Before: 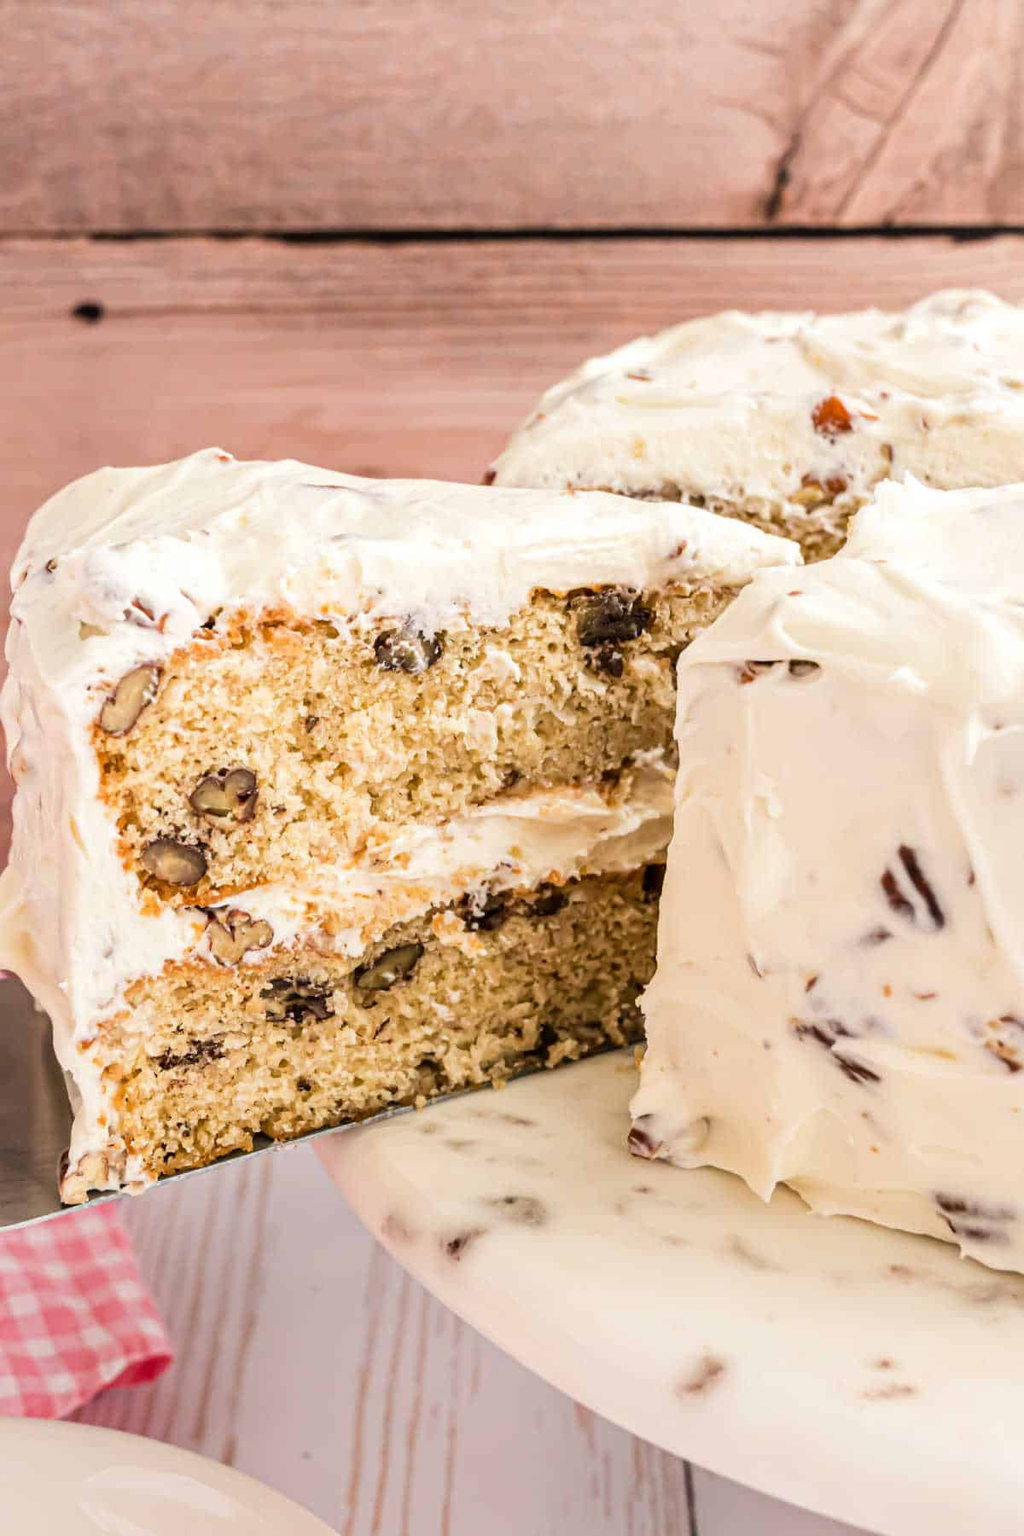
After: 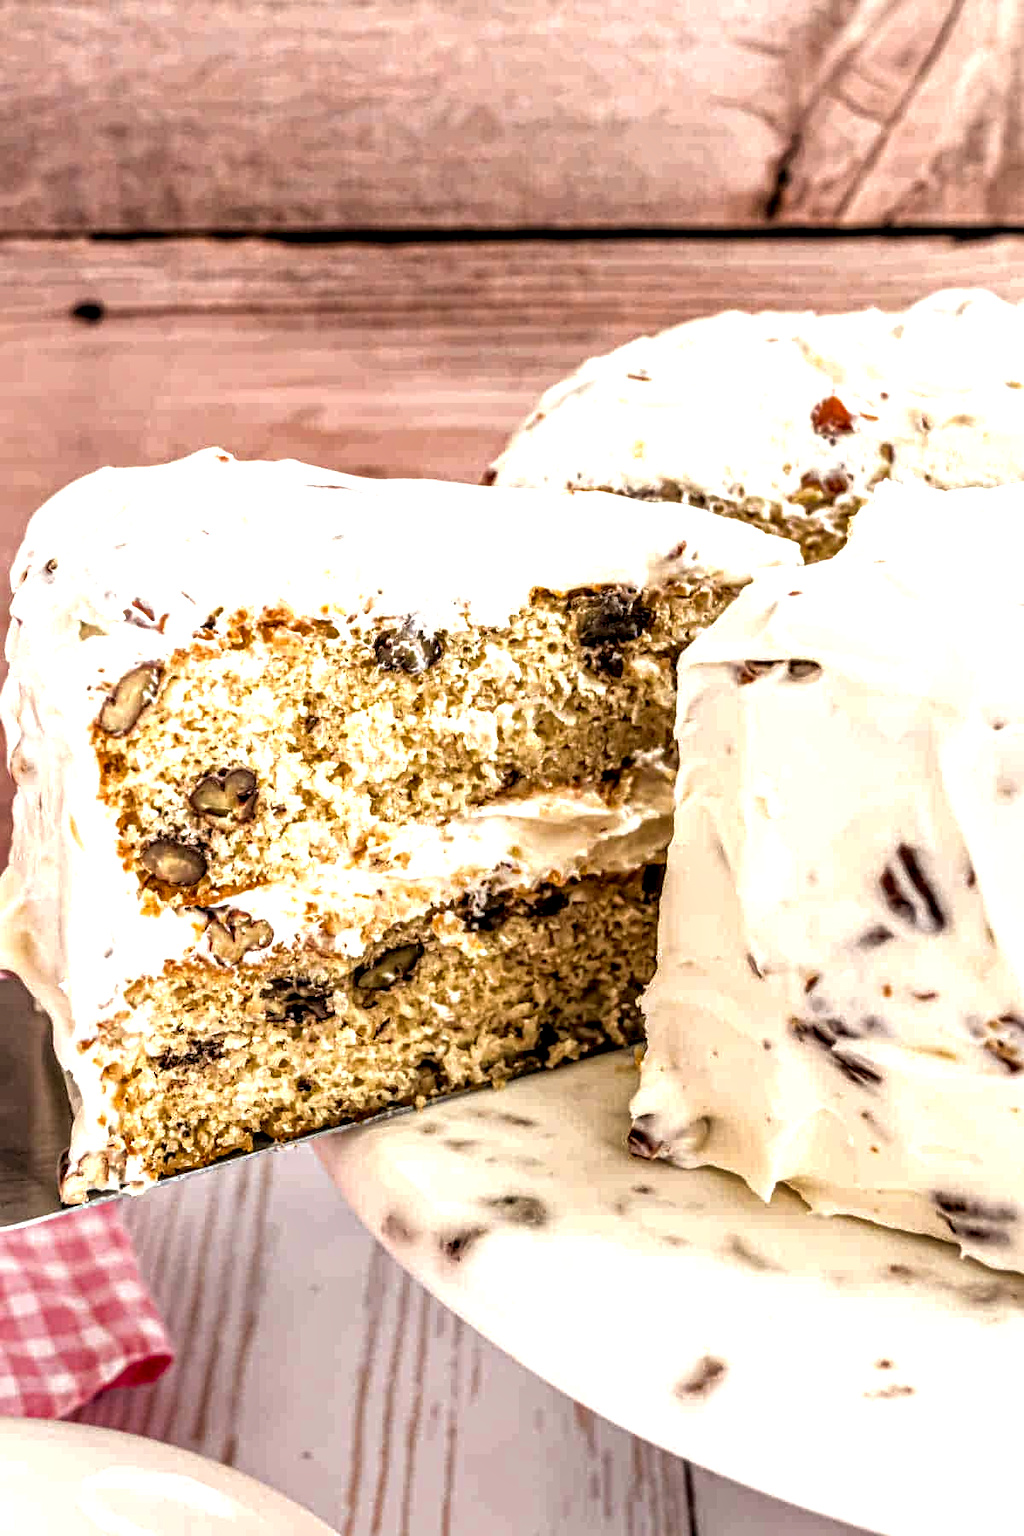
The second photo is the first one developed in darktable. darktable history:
base curve: curves: ch0 [(0, 0) (0.303, 0.277) (1, 1)]
exposure: black level correction -0.002, exposure 0.54 EV, compensate highlight preservation false
local contrast: highlights 19%, detail 186%
shadows and highlights: shadows -20, white point adjustment -2, highlights -35
